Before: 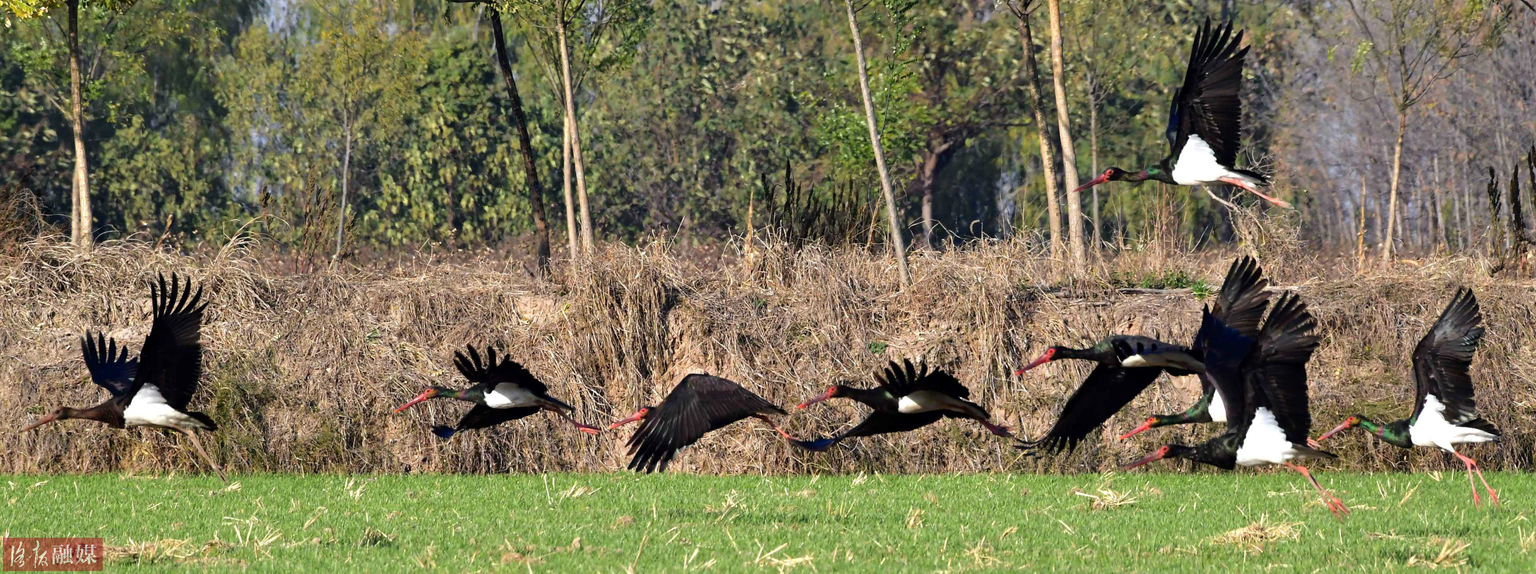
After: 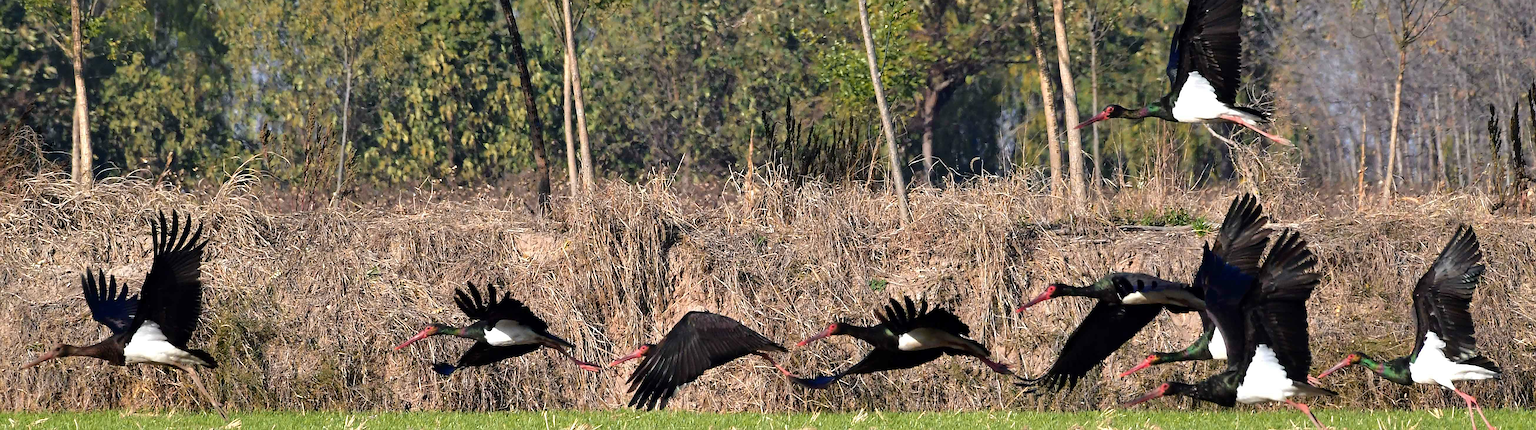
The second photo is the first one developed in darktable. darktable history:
sharpen: radius 1.418, amount 1.236, threshold 0.724
crop: top 11.02%, bottom 13.896%
color zones: curves: ch1 [(0, 0.469) (0.072, 0.457) (0.243, 0.494) (0.429, 0.5) (0.571, 0.5) (0.714, 0.5) (0.857, 0.5) (1, 0.469)]; ch2 [(0, 0.499) (0.143, 0.467) (0.242, 0.436) (0.429, 0.493) (0.571, 0.5) (0.714, 0.5) (0.857, 0.5) (1, 0.499)]
